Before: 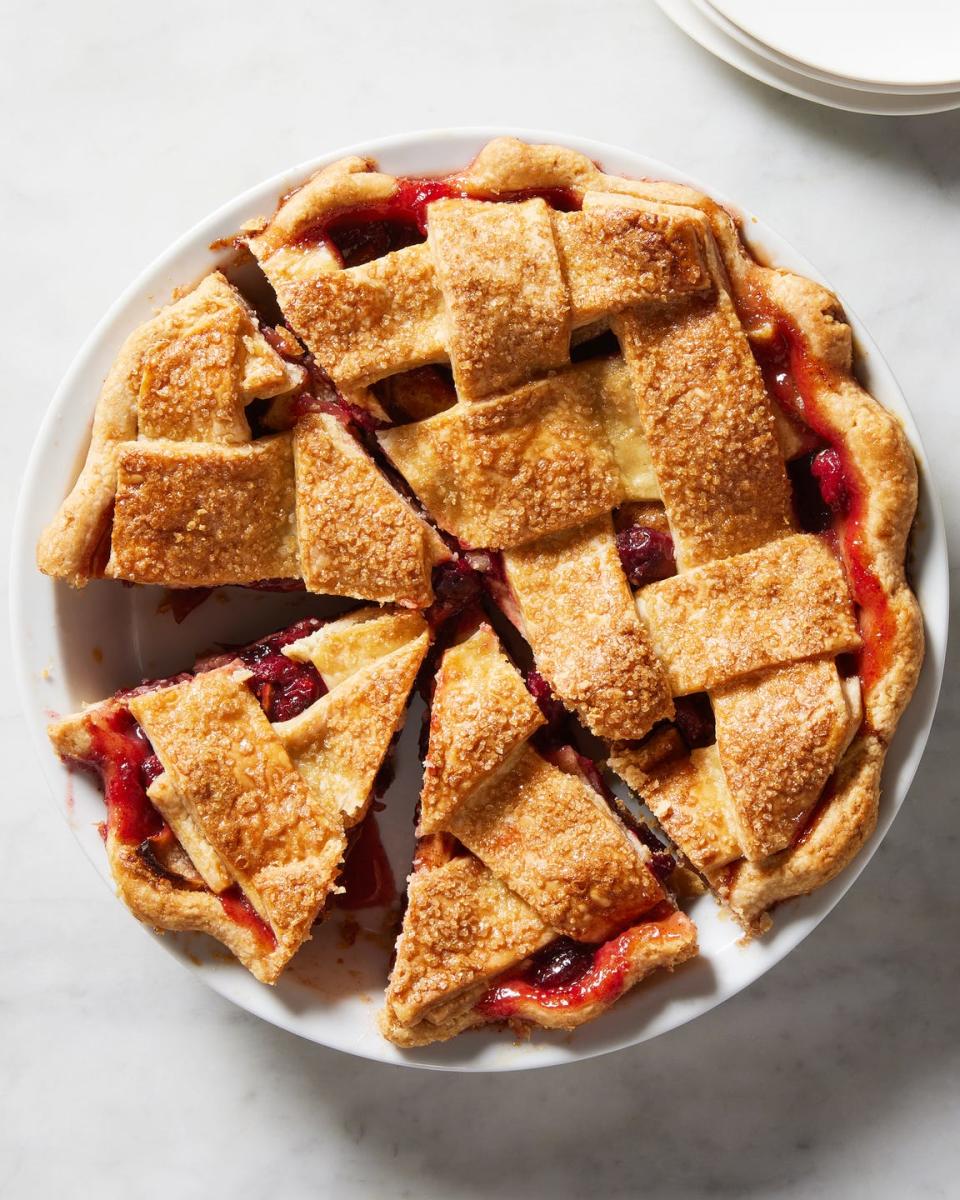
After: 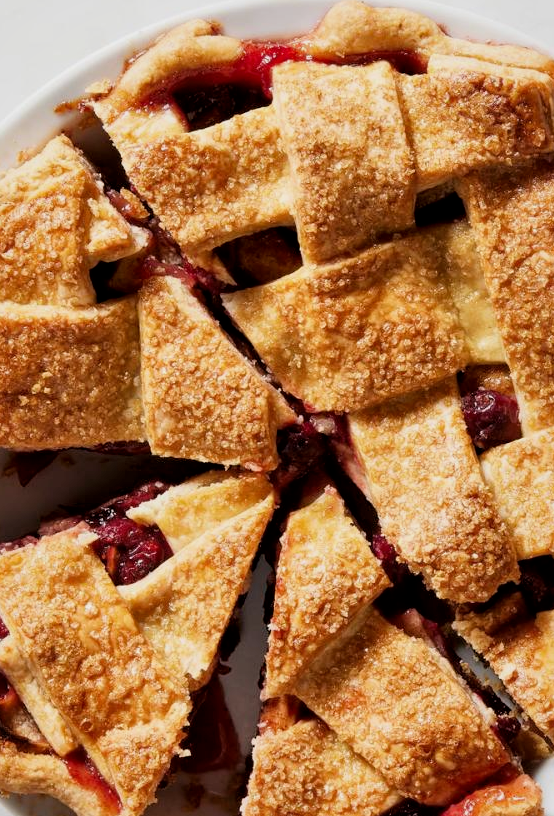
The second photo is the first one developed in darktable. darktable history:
local contrast: mode bilateral grid, contrast 20, coarseness 50, detail 141%, midtone range 0.2
filmic rgb: black relative exposure -5.83 EV, white relative exposure 3.4 EV, hardness 3.65
crop: left 16.195%, top 11.427%, right 26.051%, bottom 20.524%
